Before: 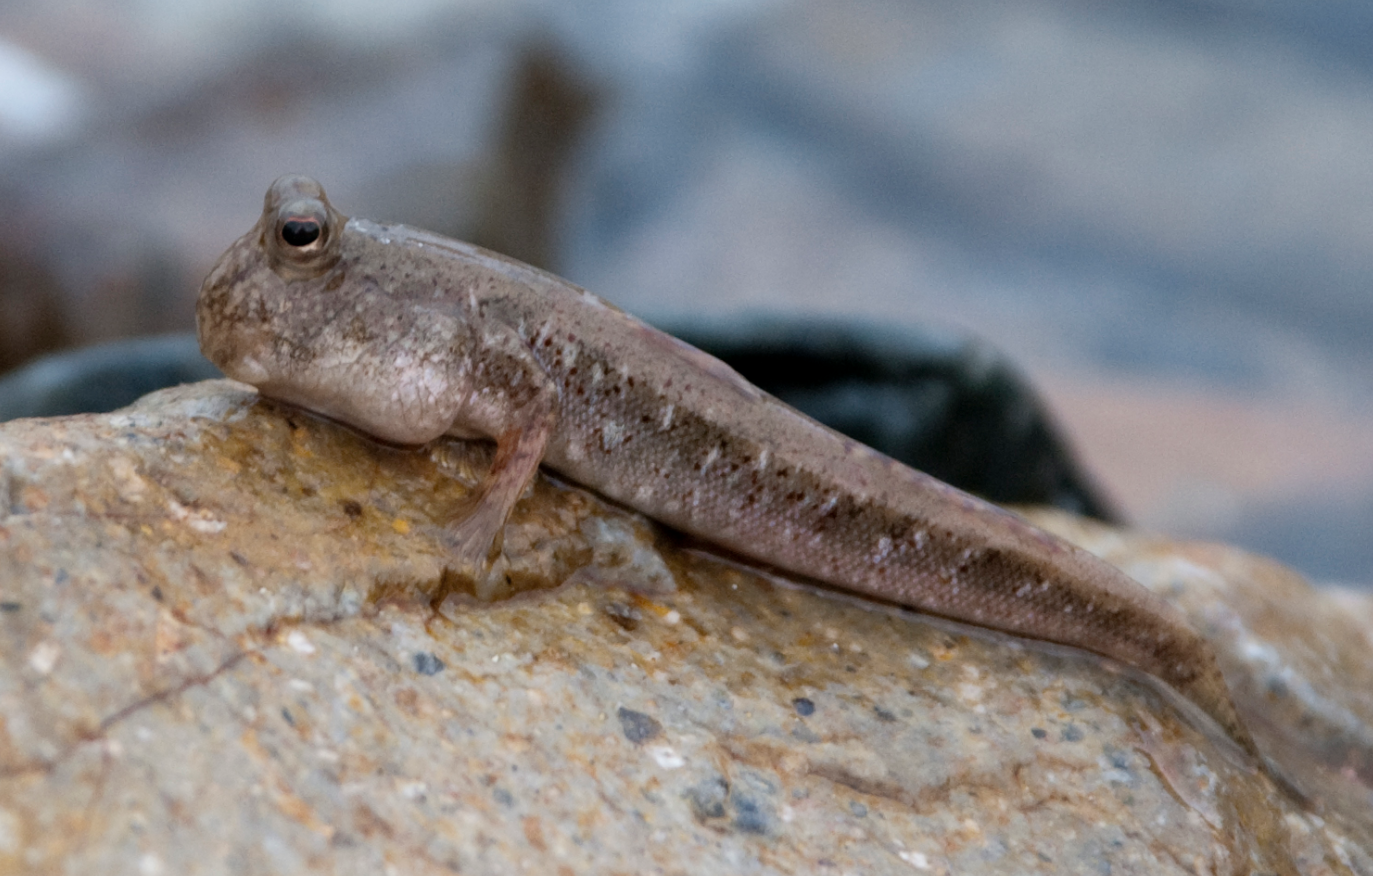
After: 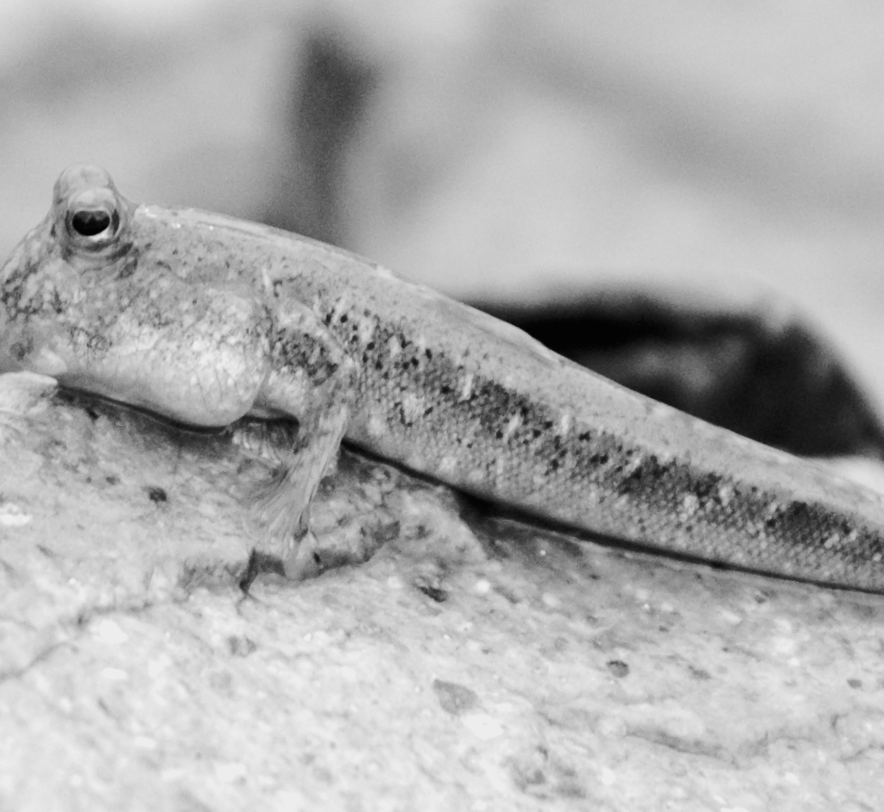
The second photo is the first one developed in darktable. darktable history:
exposure: black level correction -0.001, exposure 0.9 EV, compensate exposure bias true, compensate highlight preservation false
crop and rotate: left 13.342%, right 19.991%
rotate and perspective: rotation -3°, crop left 0.031, crop right 0.968, crop top 0.07, crop bottom 0.93
velvia: strength 15%
monochrome: a -92.57, b 58.91
rgb curve: curves: ch0 [(0, 0) (0.284, 0.292) (0.505, 0.644) (1, 1)]; ch1 [(0, 0) (0.284, 0.292) (0.505, 0.644) (1, 1)]; ch2 [(0, 0) (0.284, 0.292) (0.505, 0.644) (1, 1)], compensate middle gray true
